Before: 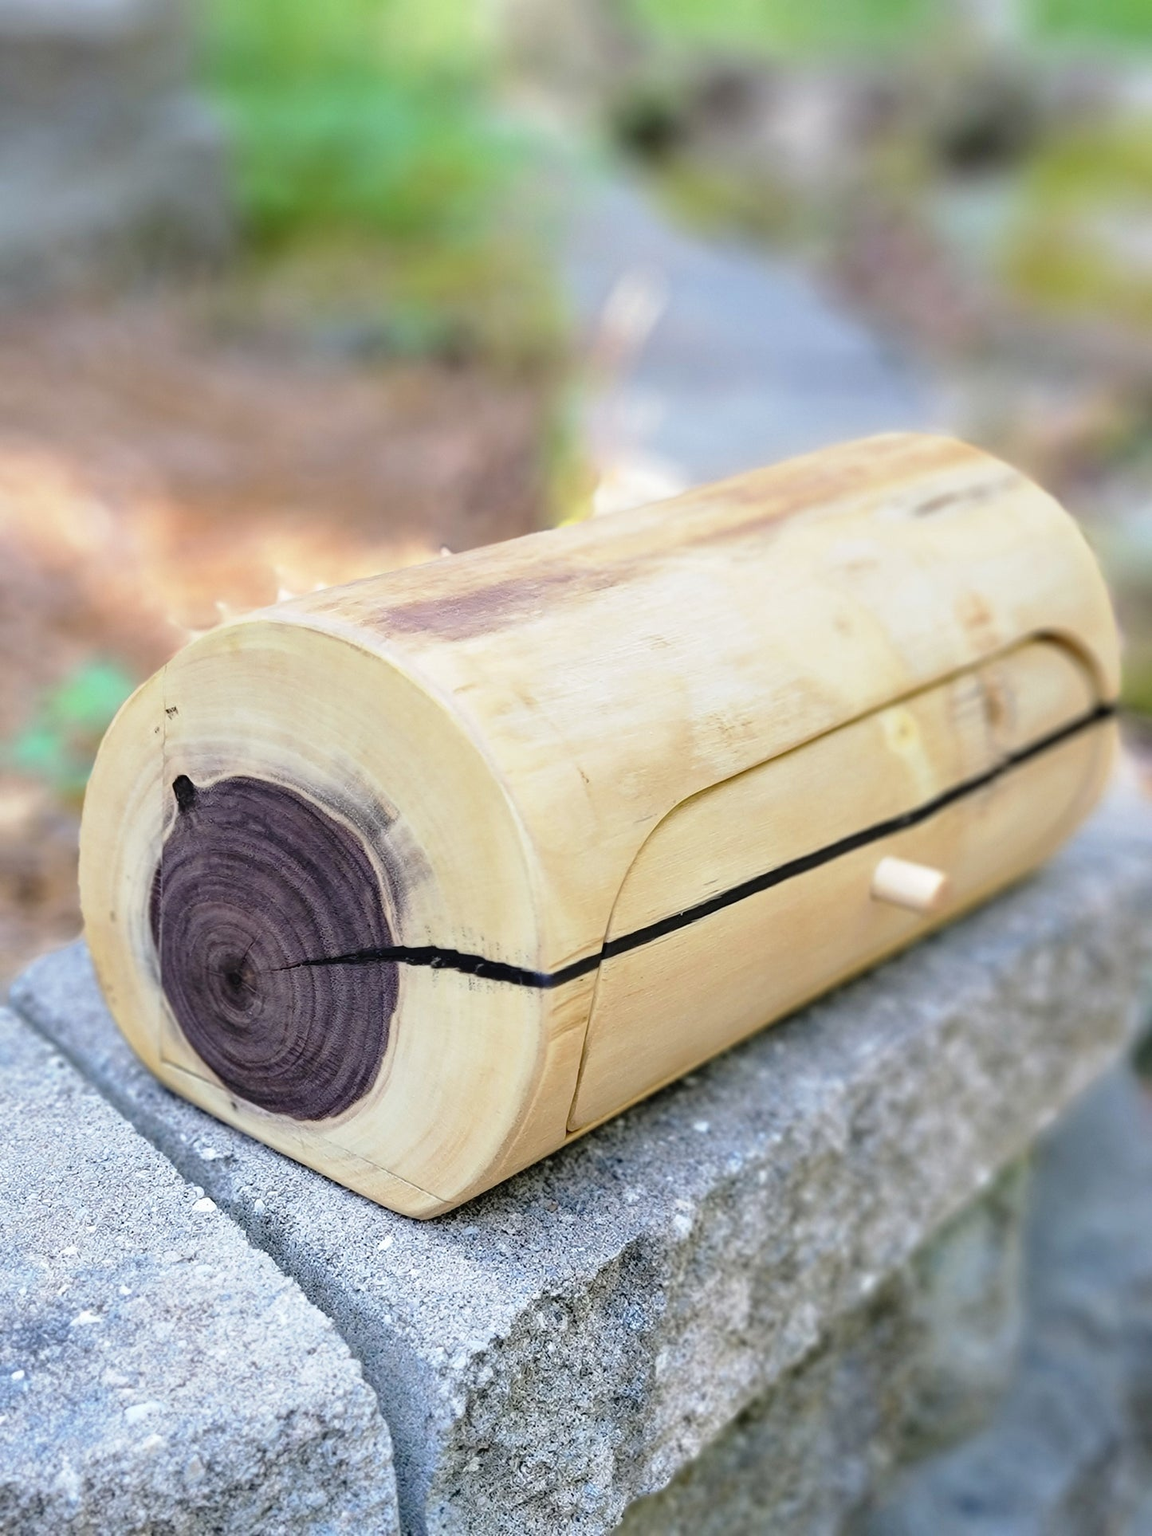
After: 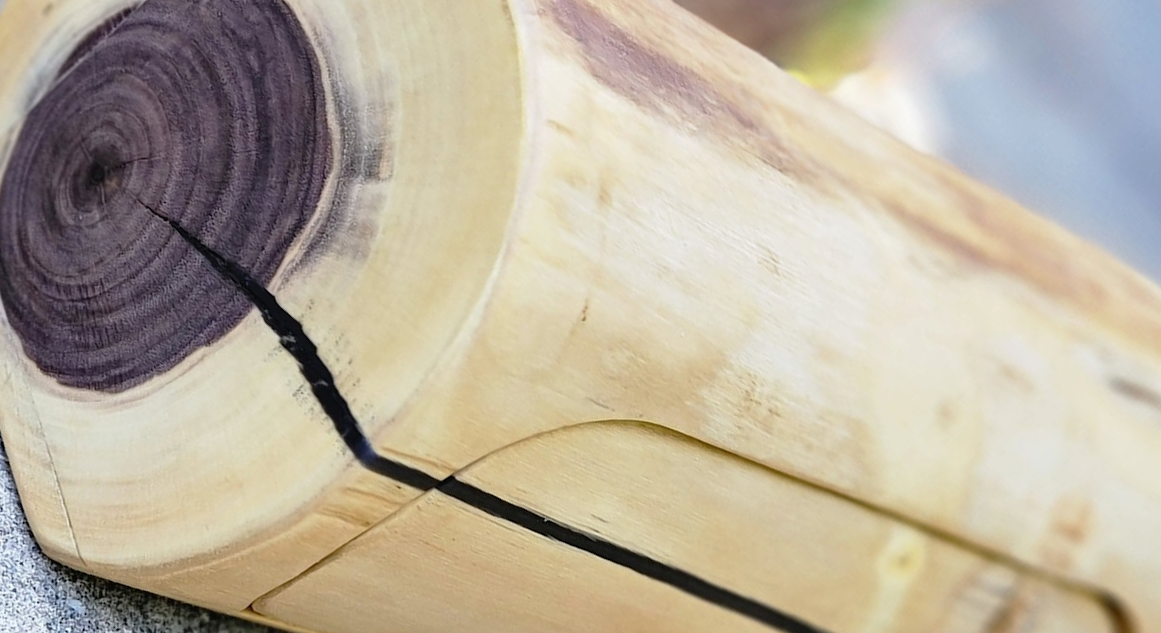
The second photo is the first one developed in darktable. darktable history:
crop and rotate: angle -45.99°, top 16.188%, right 0.809%, bottom 11.699%
shadows and highlights: radius 124.85, shadows 30.45, highlights -31.16, low approximation 0.01, soften with gaussian
tone equalizer: smoothing diameter 2.07%, edges refinement/feathering 23.16, mask exposure compensation -1.57 EV, filter diffusion 5
